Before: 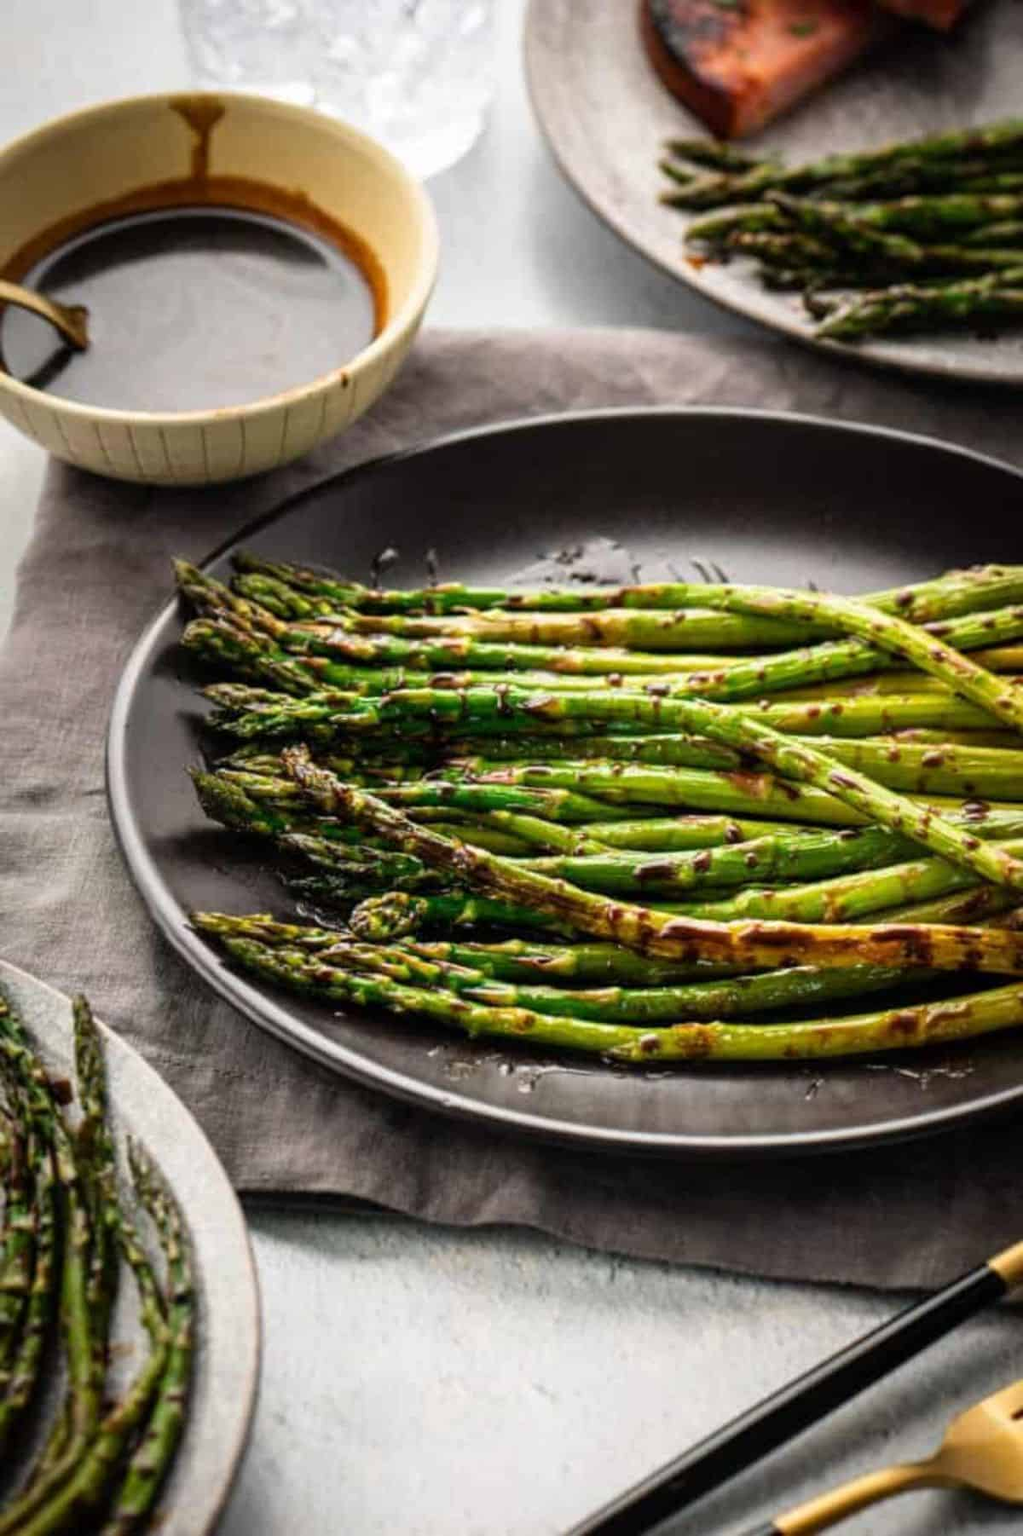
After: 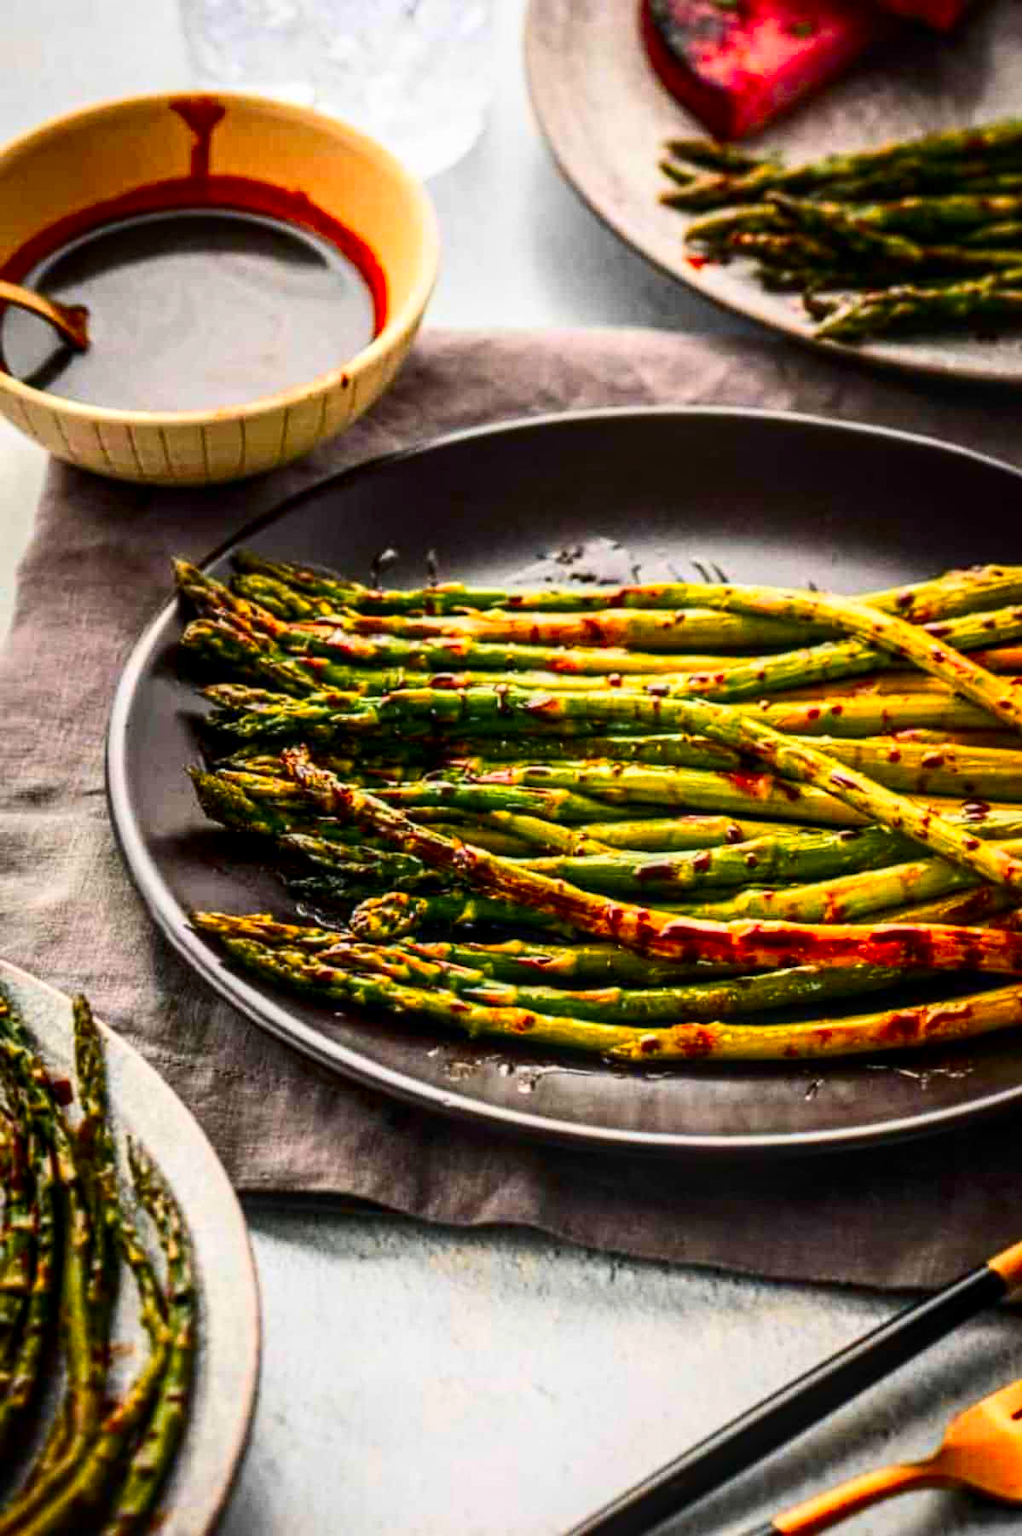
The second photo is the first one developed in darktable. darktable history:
exposure: compensate exposure bias true, compensate highlight preservation false
local contrast: detail 130%
color zones: curves: ch1 [(0.263, 0.53) (0.376, 0.287) (0.487, 0.512) (0.748, 0.547) (1, 0.513)]; ch2 [(0.262, 0.45) (0.751, 0.477)]
contrast brightness saturation: contrast 0.262, brightness 0.021, saturation 0.881
